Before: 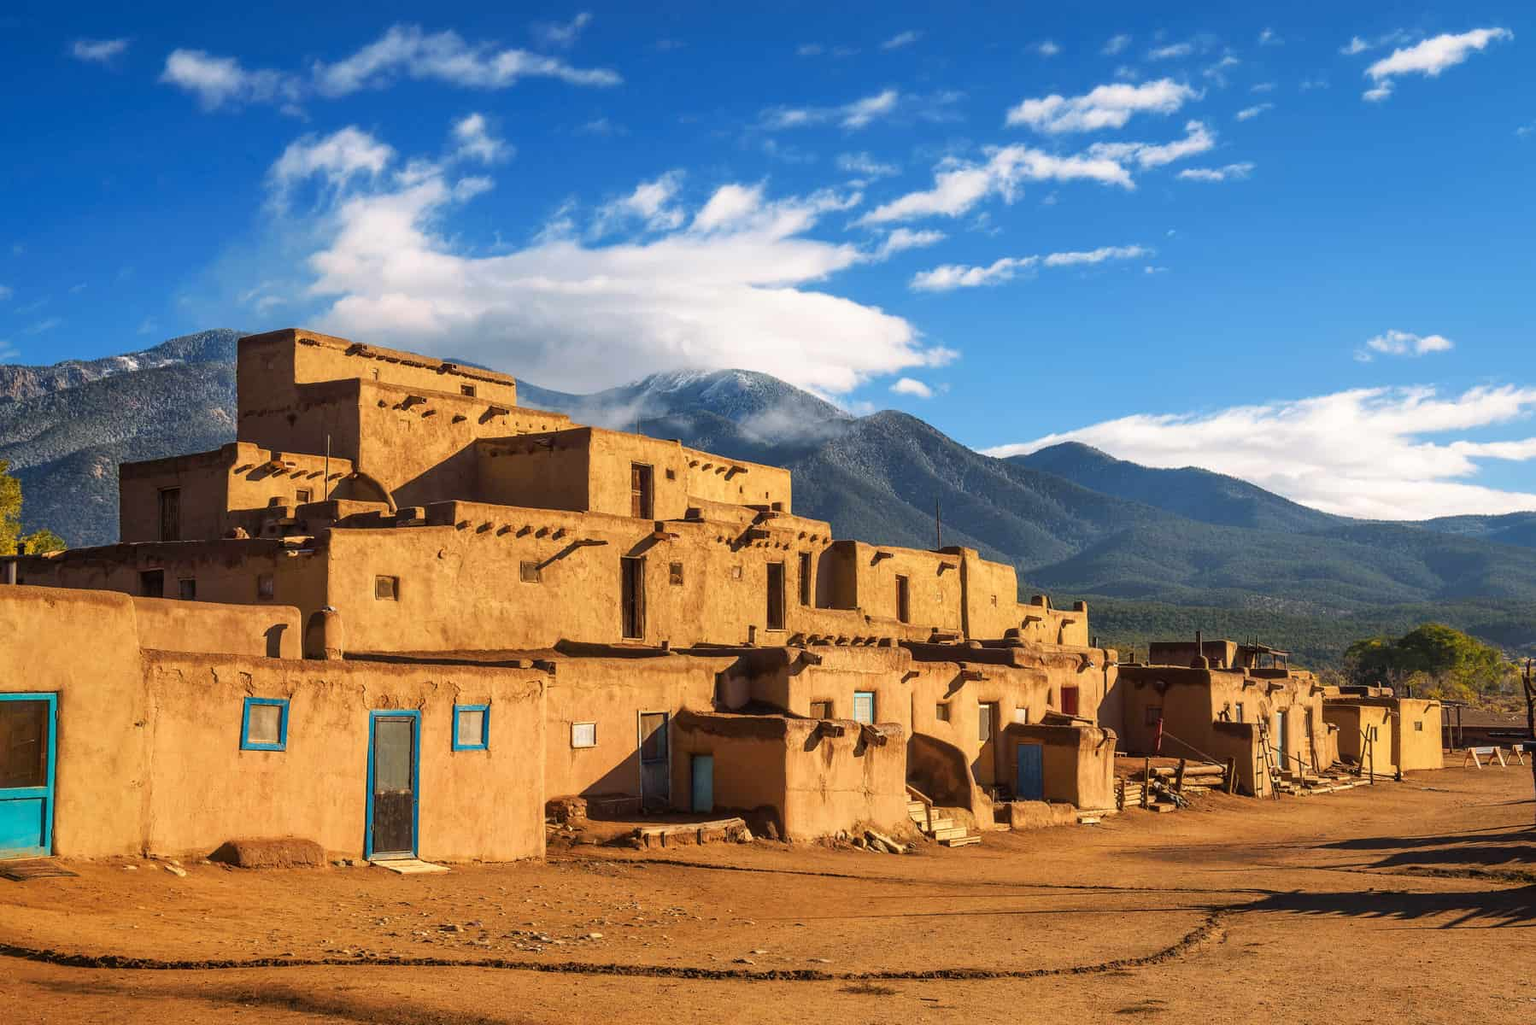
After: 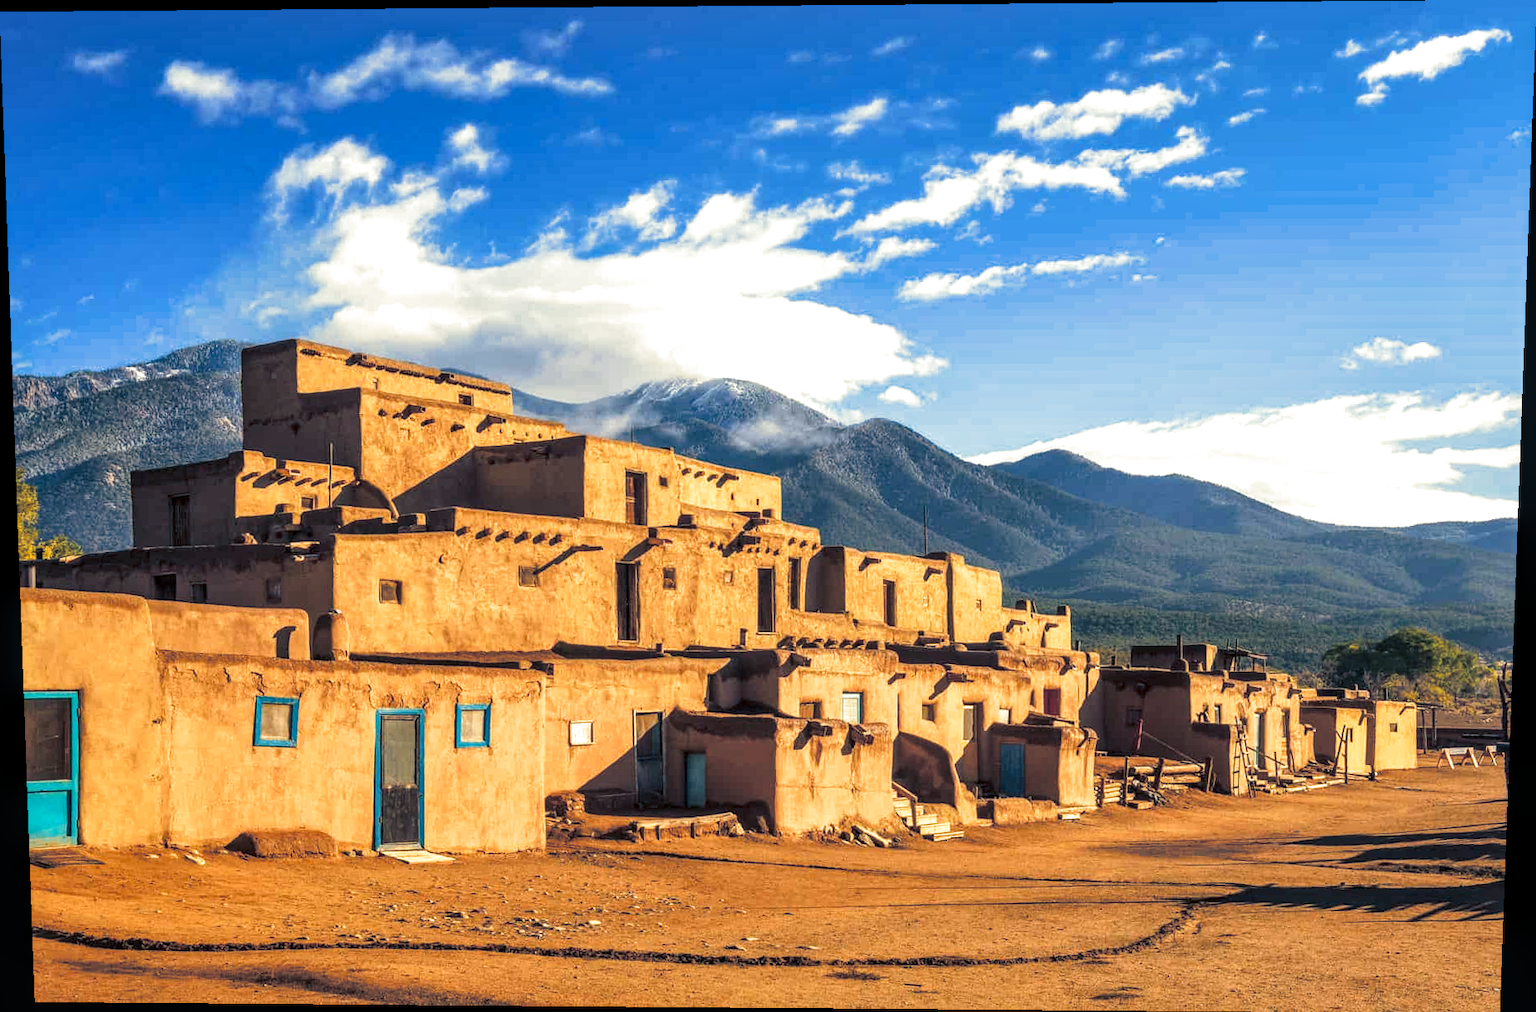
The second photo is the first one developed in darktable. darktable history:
split-toning: shadows › hue 216°, shadows › saturation 1, highlights › hue 57.6°, balance -33.4
local contrast: on, module defaults
rotate and perspective: lens shift (vertical) 0.048, lens shift (horizontal) -0.024, automatic cropping off
exposure: black level correction 0.001, exposure 0.5 EV, compensate exposure bias true, compensate highlight preservation false
